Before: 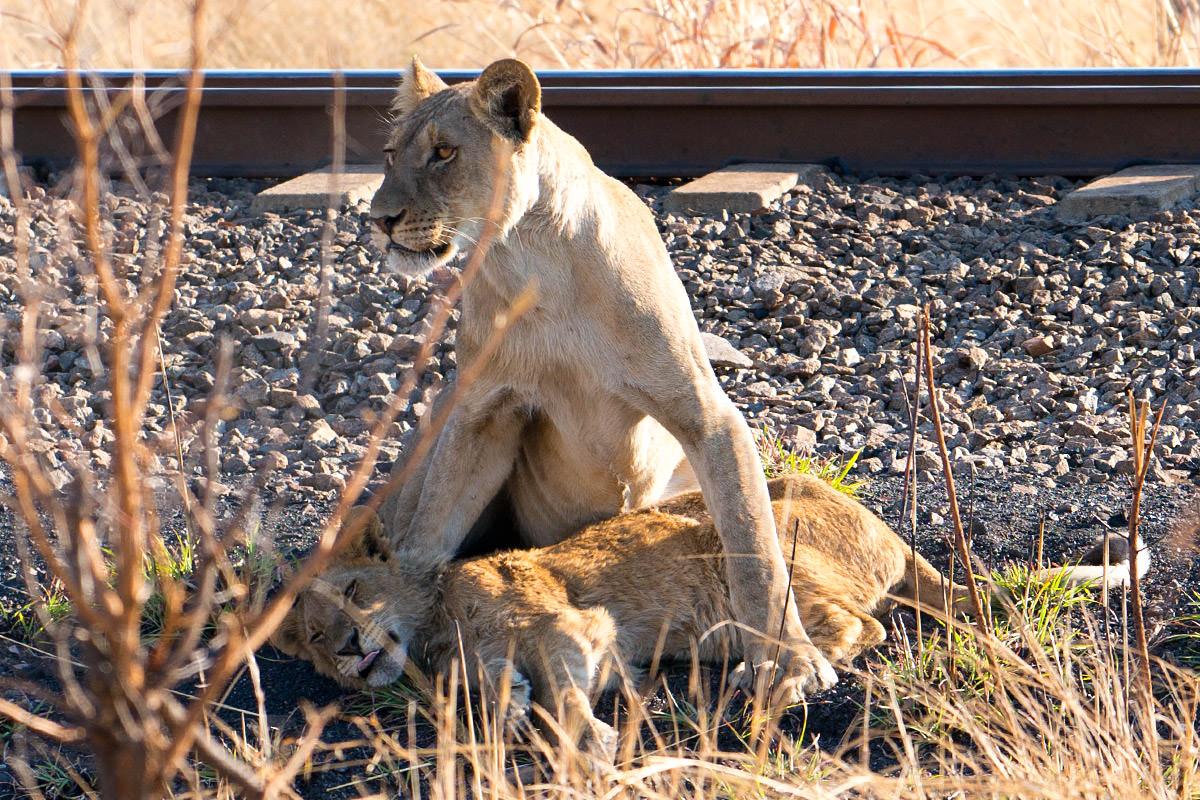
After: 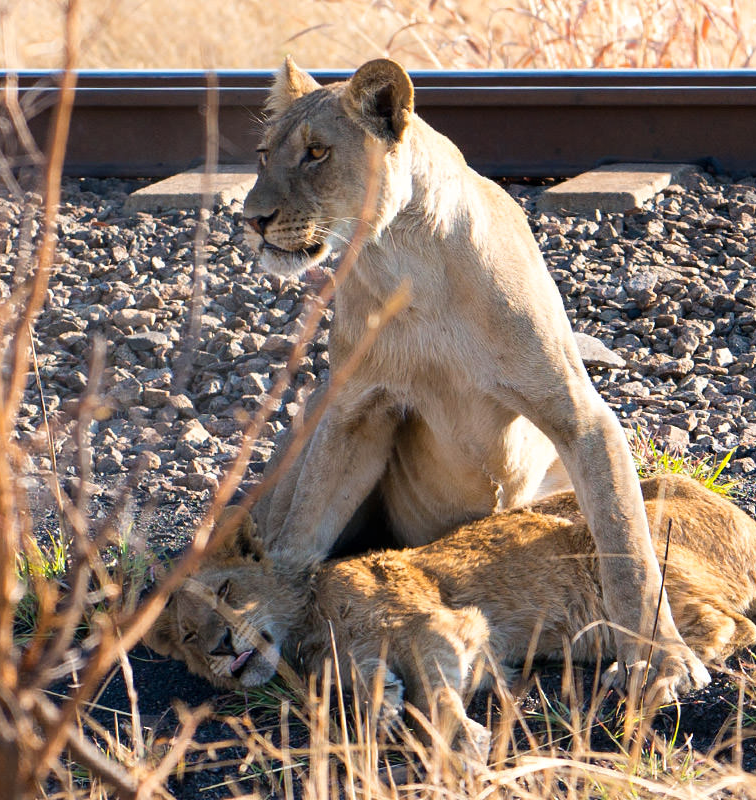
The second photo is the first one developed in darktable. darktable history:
crop: left 10.603%, right 26.389%
